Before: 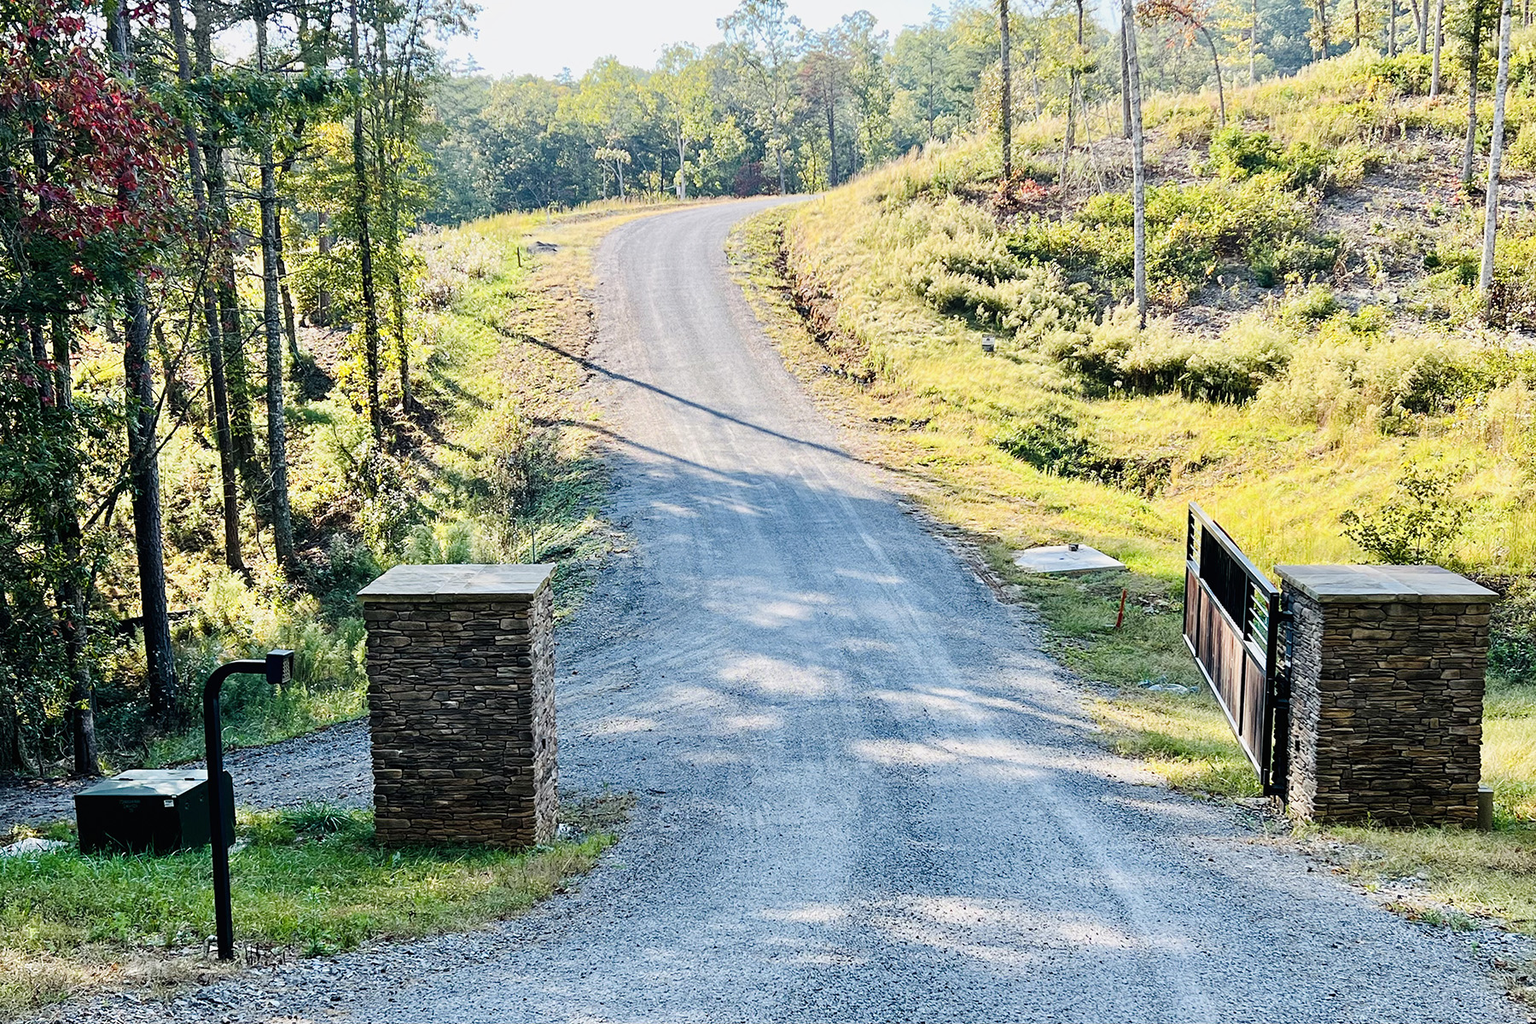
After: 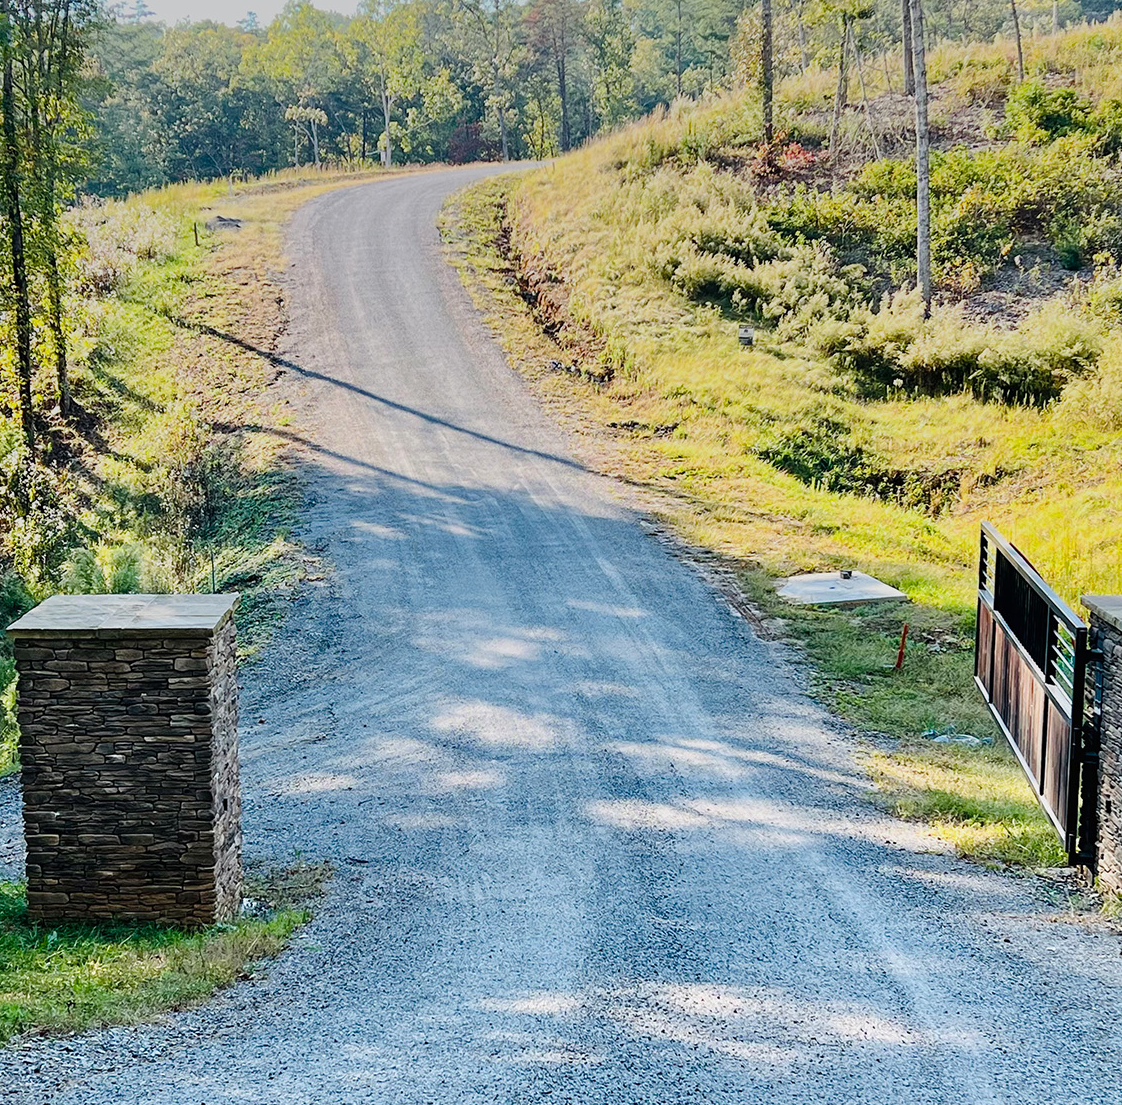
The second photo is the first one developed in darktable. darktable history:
graduated density: on, module defaults
crop and rotate: left 22.918%, top 5.629%, right 14.711%, bottom 2.247%
